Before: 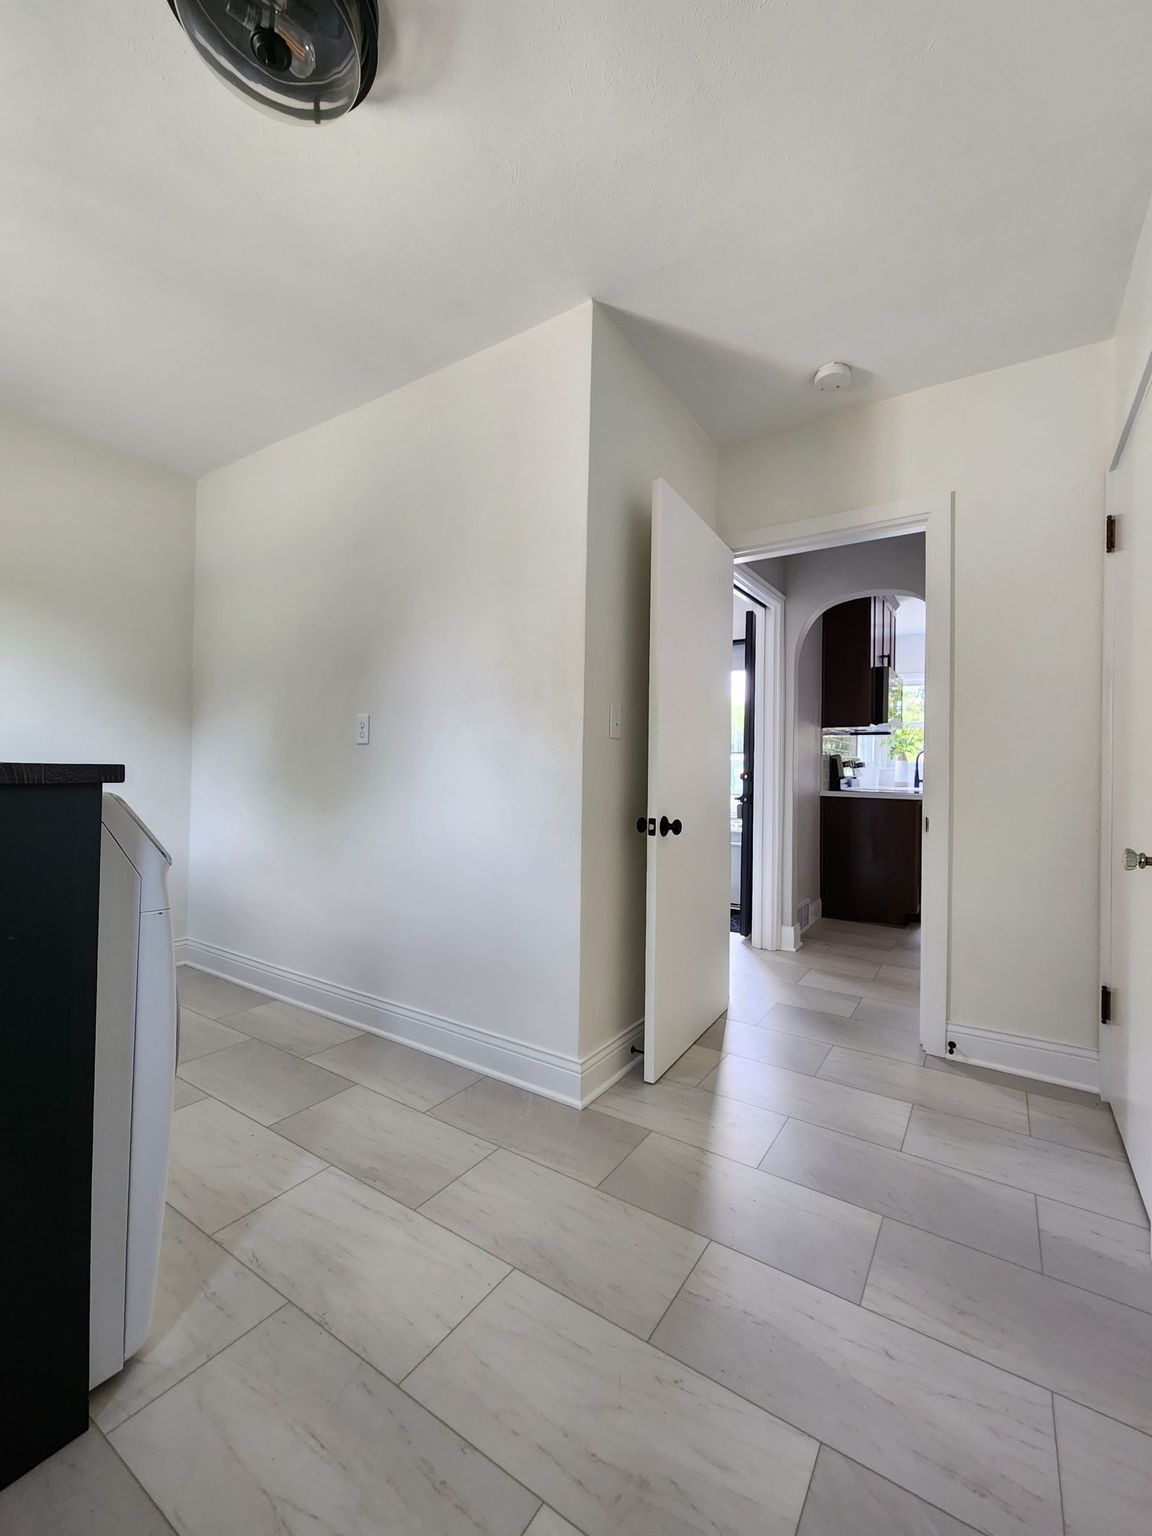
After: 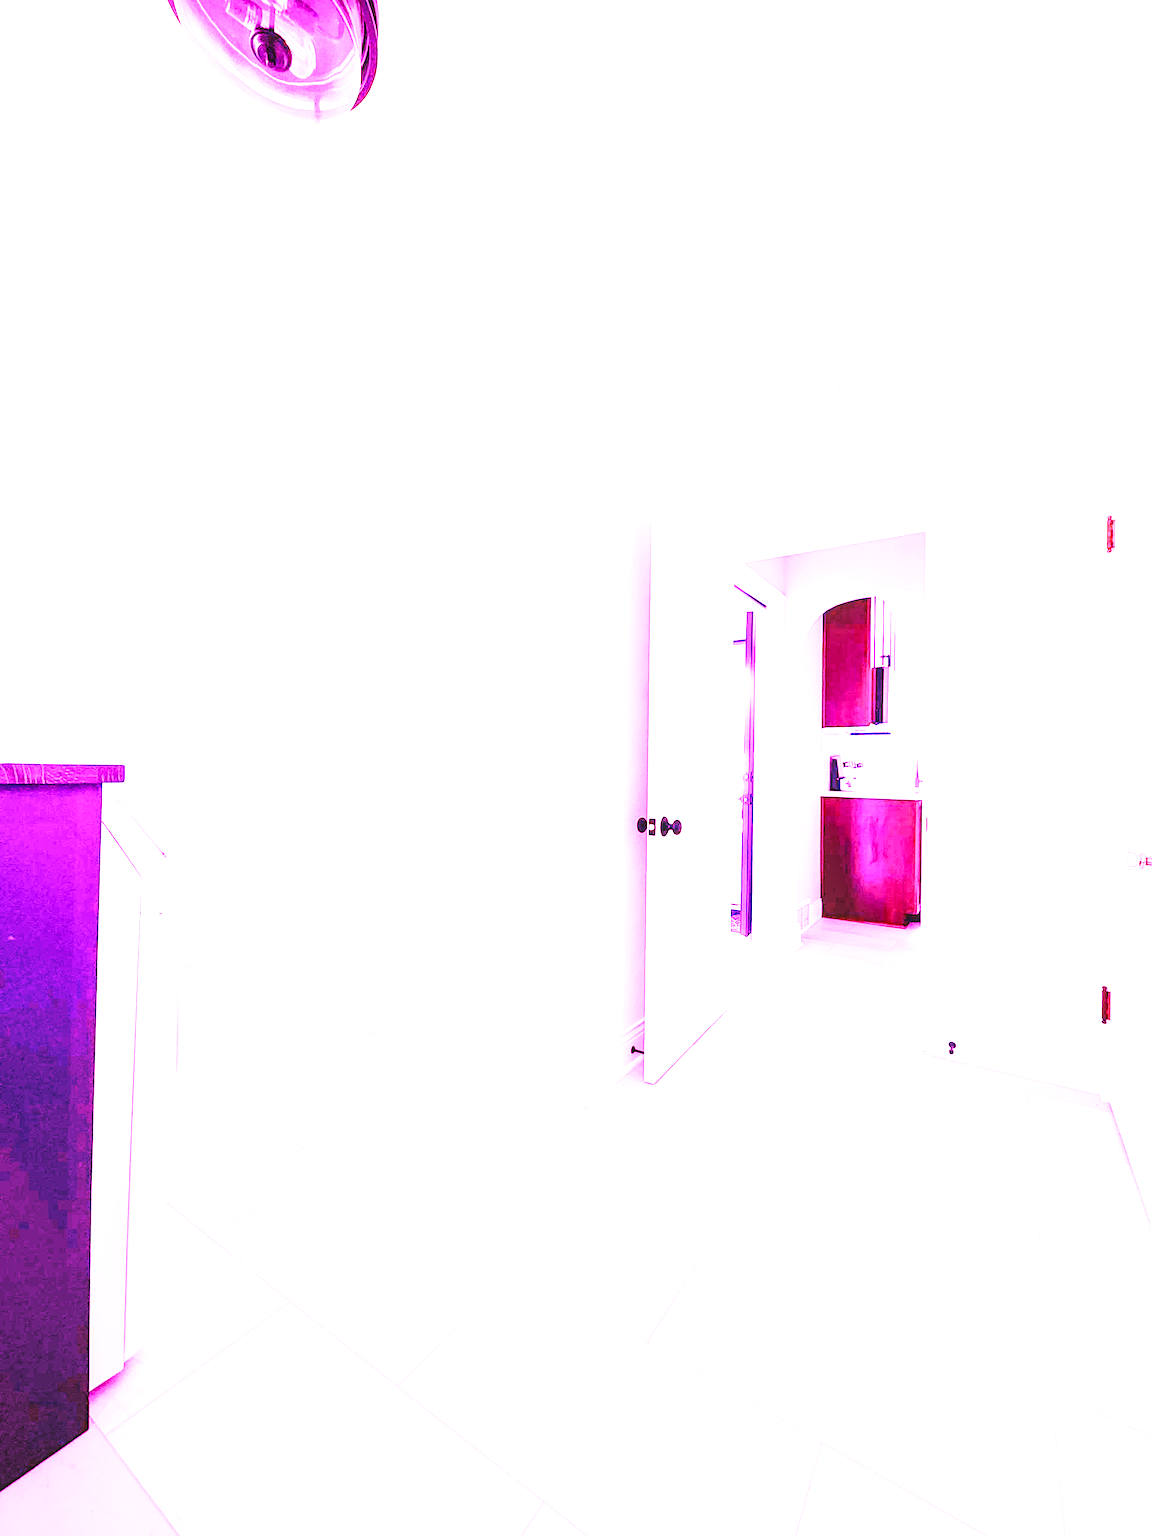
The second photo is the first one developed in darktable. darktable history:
local contrast: on, module defaults
base curve: curves: ch0 [(0, 0) (0.028, 0.03) (0.121, 0.232) (0.46, 0.748) (0.859, 0.968) (1, 1)], preserve colors none
white balance: red 8, blue 8
